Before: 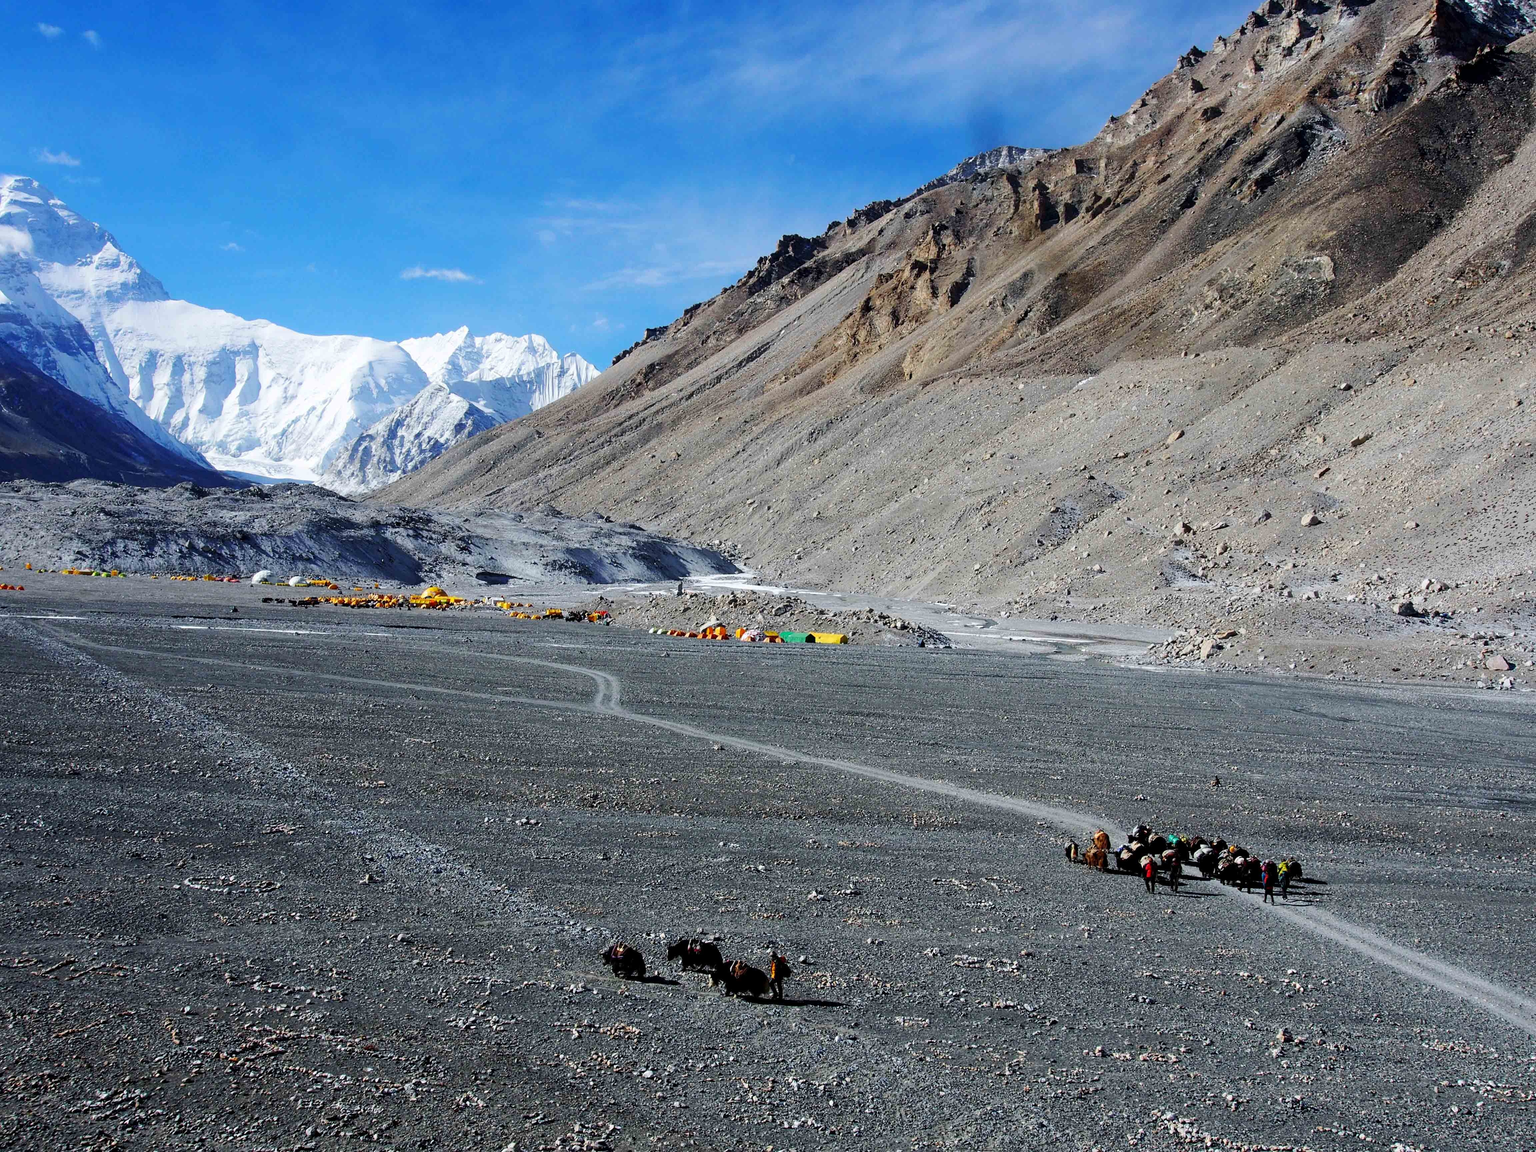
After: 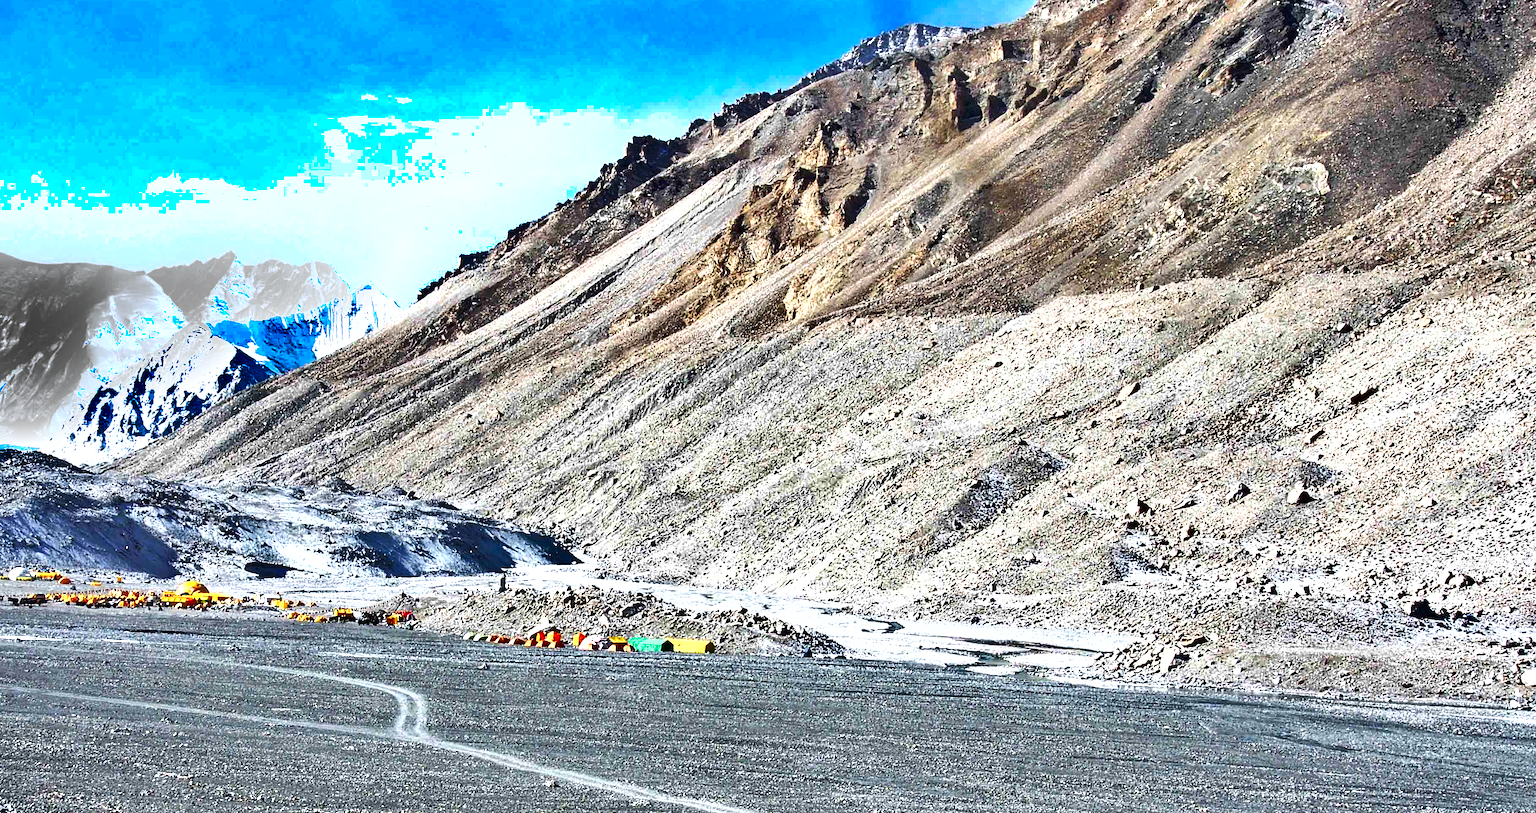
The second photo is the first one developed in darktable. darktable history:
crop: left 18.402%, top 11.074%, right 2.437%, bottom 33.029%
exposure: black level correction 0, exposure 1.438 EV, compensate highlight preservation false
shadows and highlights: radius 107.54, shadows 40.78, highlights -72.81, low approximation 0.01, soften with gaussian
